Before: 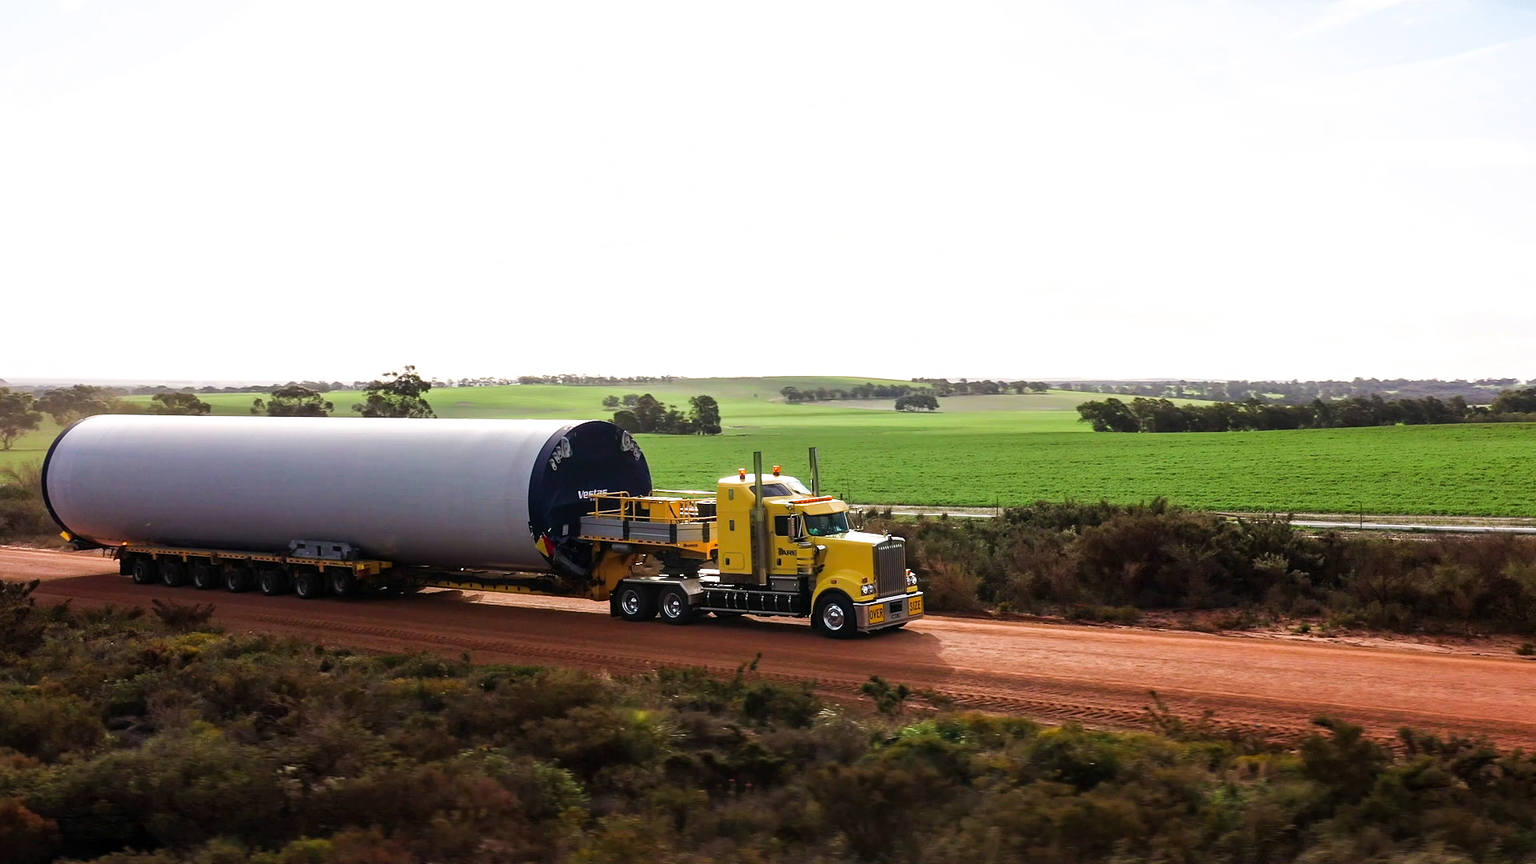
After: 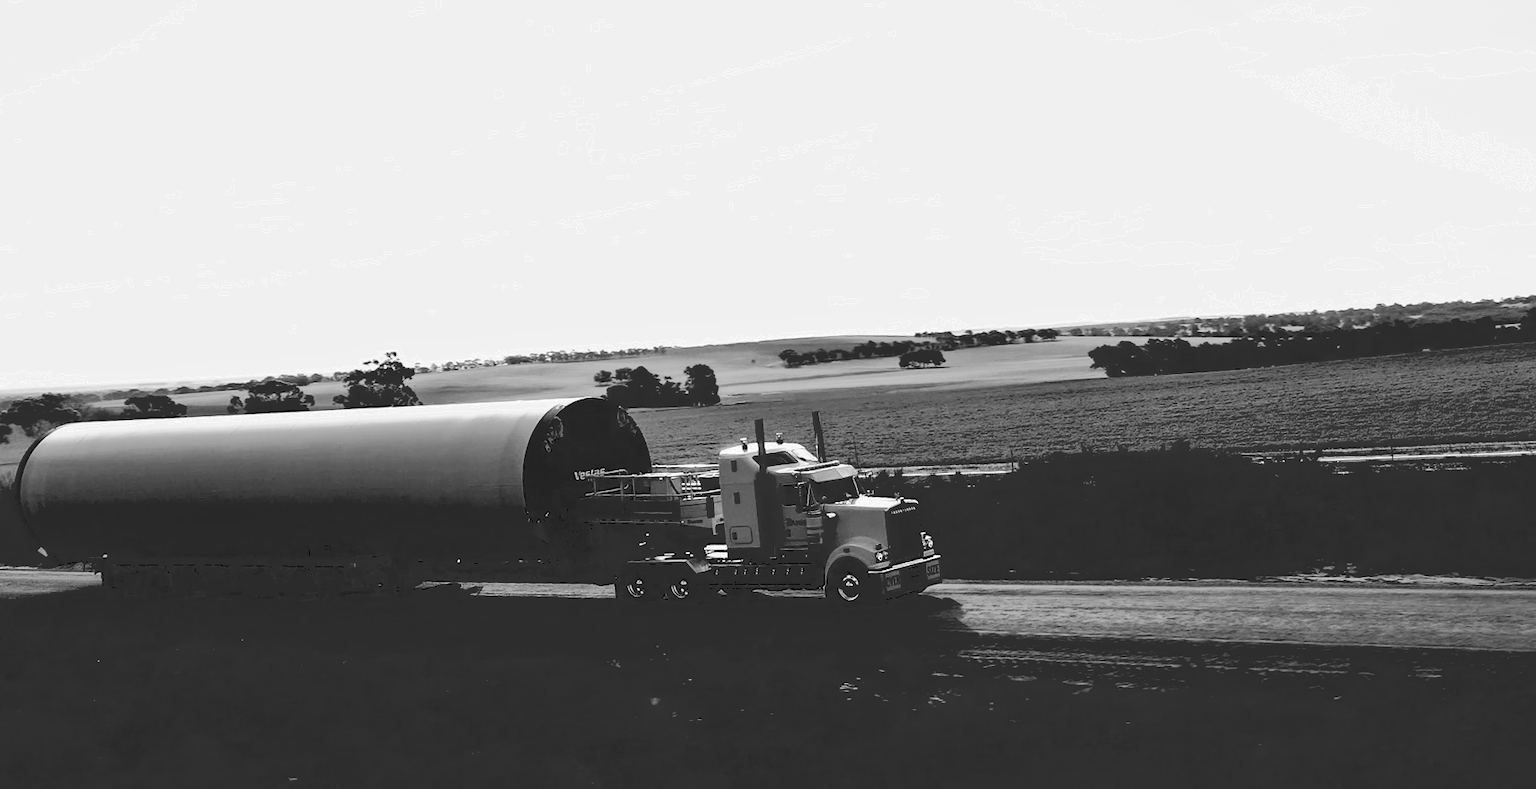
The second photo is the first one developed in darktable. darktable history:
crop and rotate: top 2.479%, bottom 3.018%
base curve: curves: ch0 [(0.065, 0.026) (0.236, 0.358) (0.53, 0.546) (0.777, 0.841) (0.924, 0.992)], preserve colors average RGB
rgb curve: curves: ch0 [(0, 0) (0.415, 0.237) (1, 1)]
rotate and perspective: rotation -3.52°, crop left 0.036, crop right 0.964, crop top 0.081, crop bottom 0.919
monochrome: a 30.25, b 92.03
